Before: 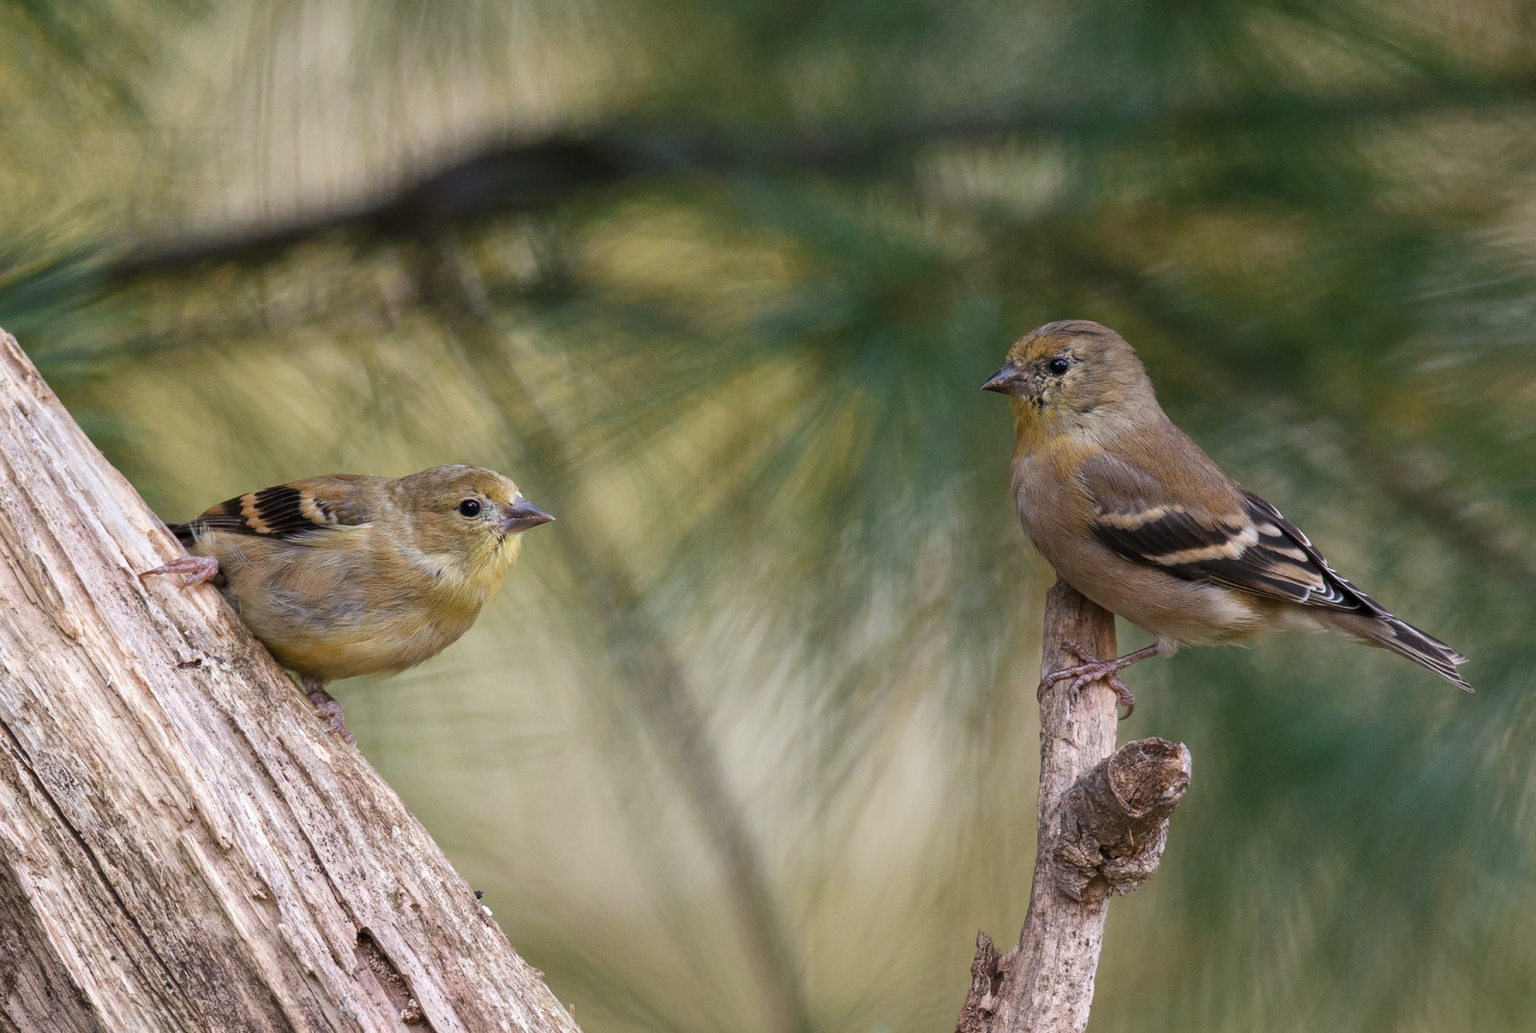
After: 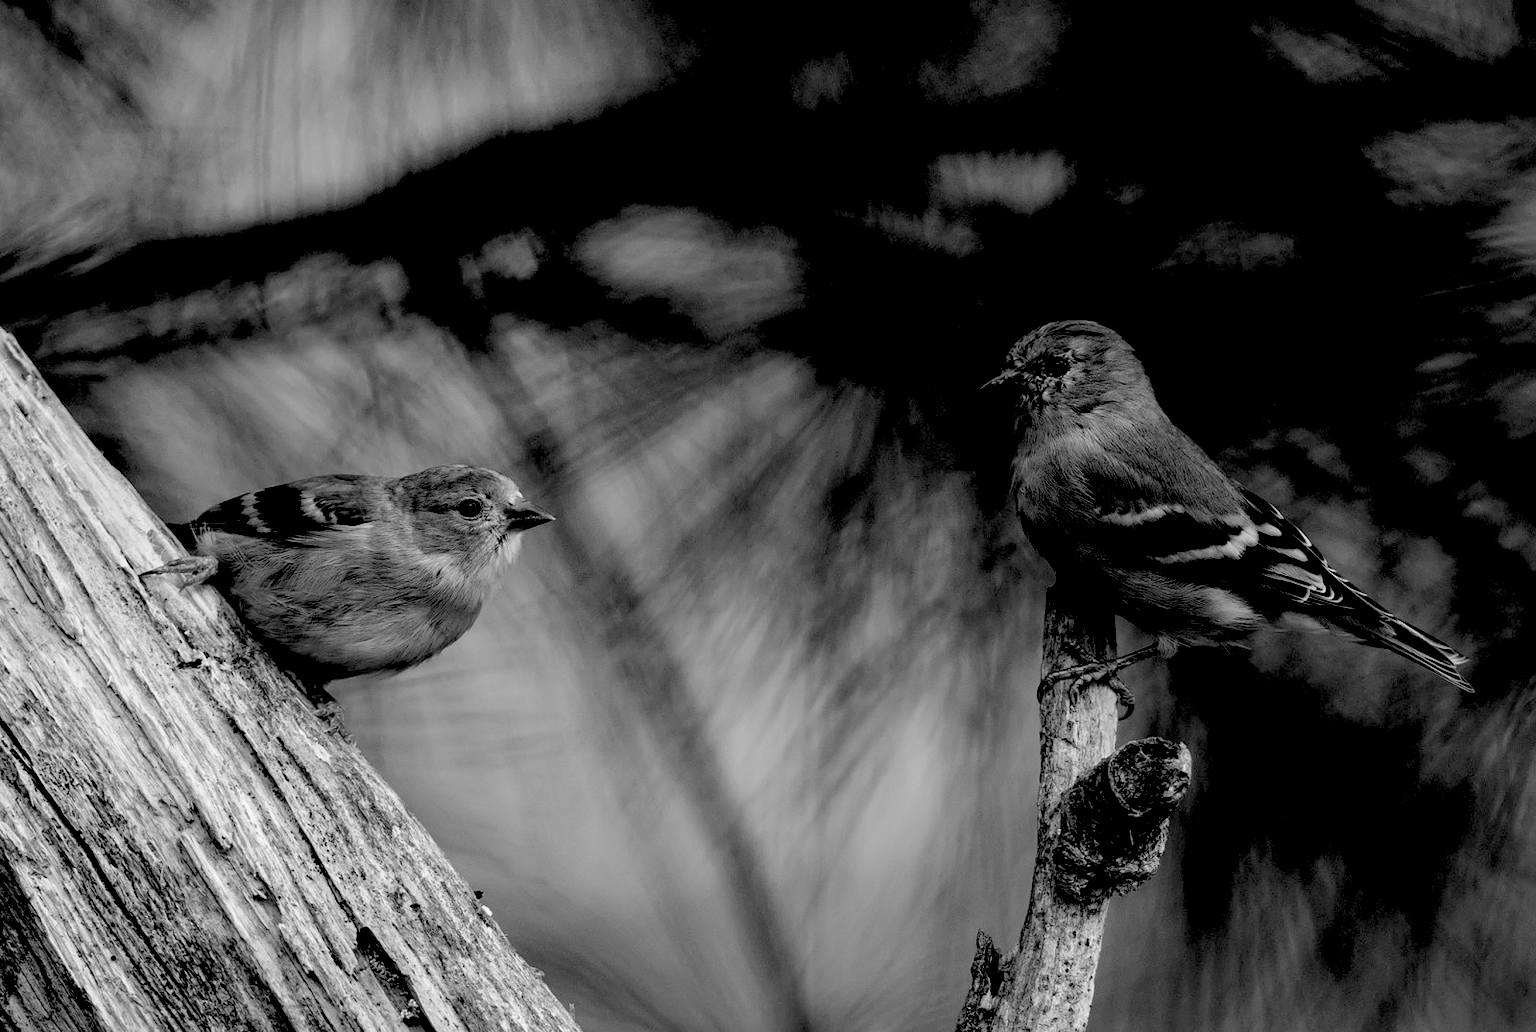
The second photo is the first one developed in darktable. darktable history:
exposure: black level correction 0.099, exposure -0.091 EV, compensate exposure bias true, compensate highlight preservation false
color zones: curves: ch1 [(0, -0.394) (0.143, -0.394) (0.286, -0.394) (0.429, -0.392) (0.571, -0.391) (0.714, -0.391) (0.857, -0.391) (1, -0.394)]
